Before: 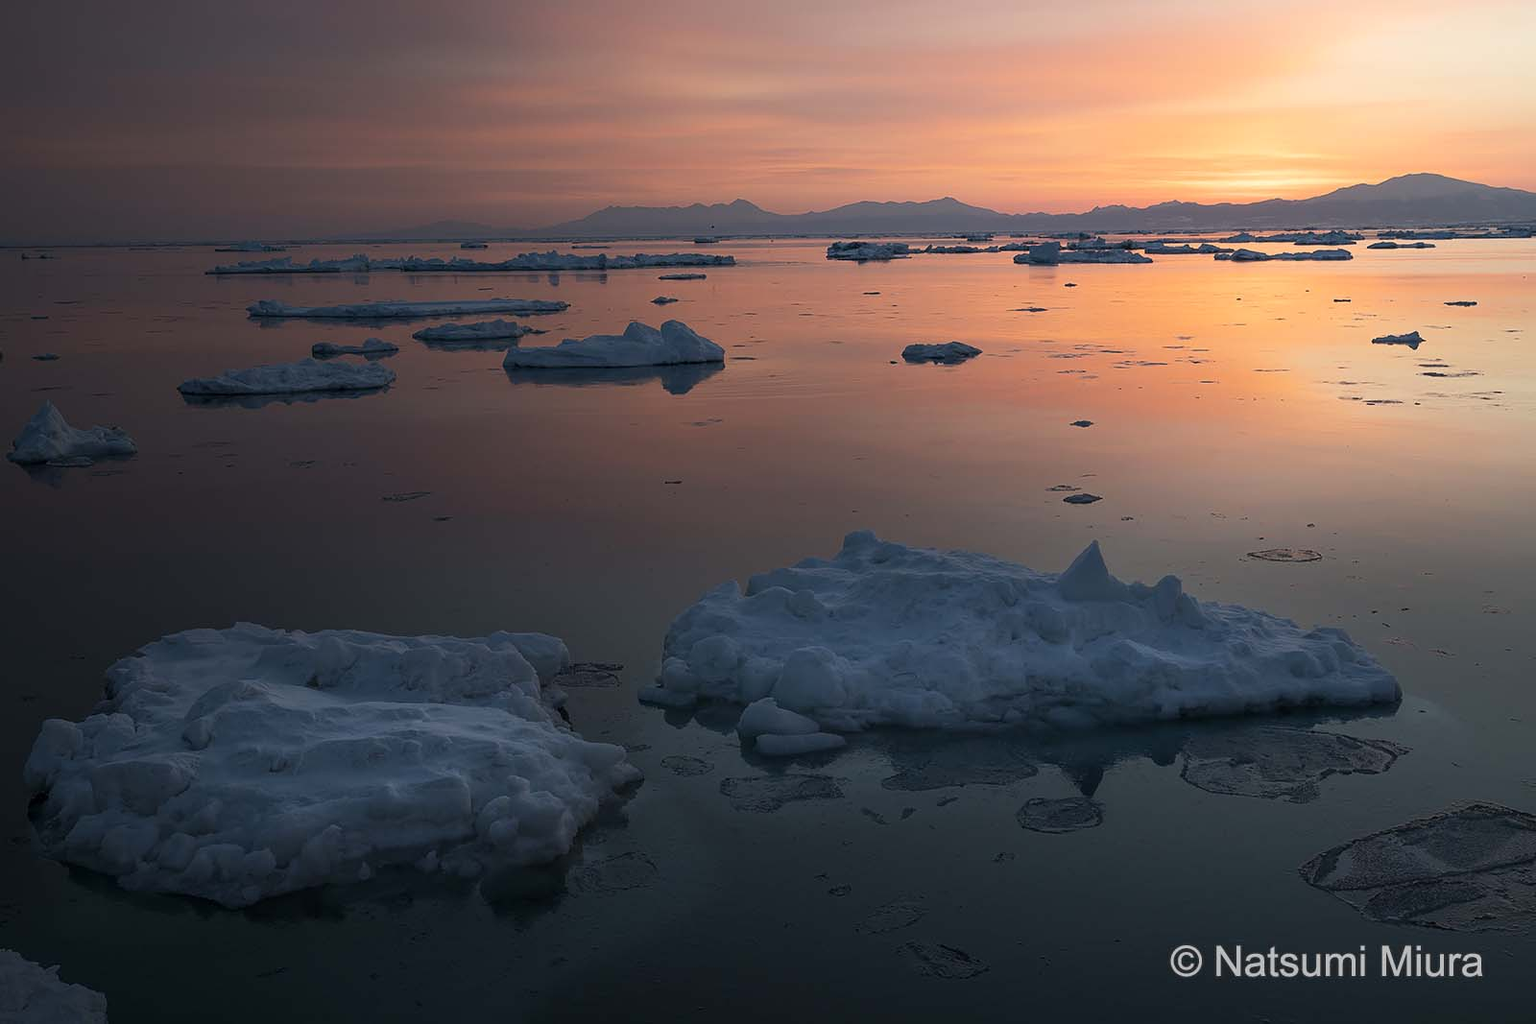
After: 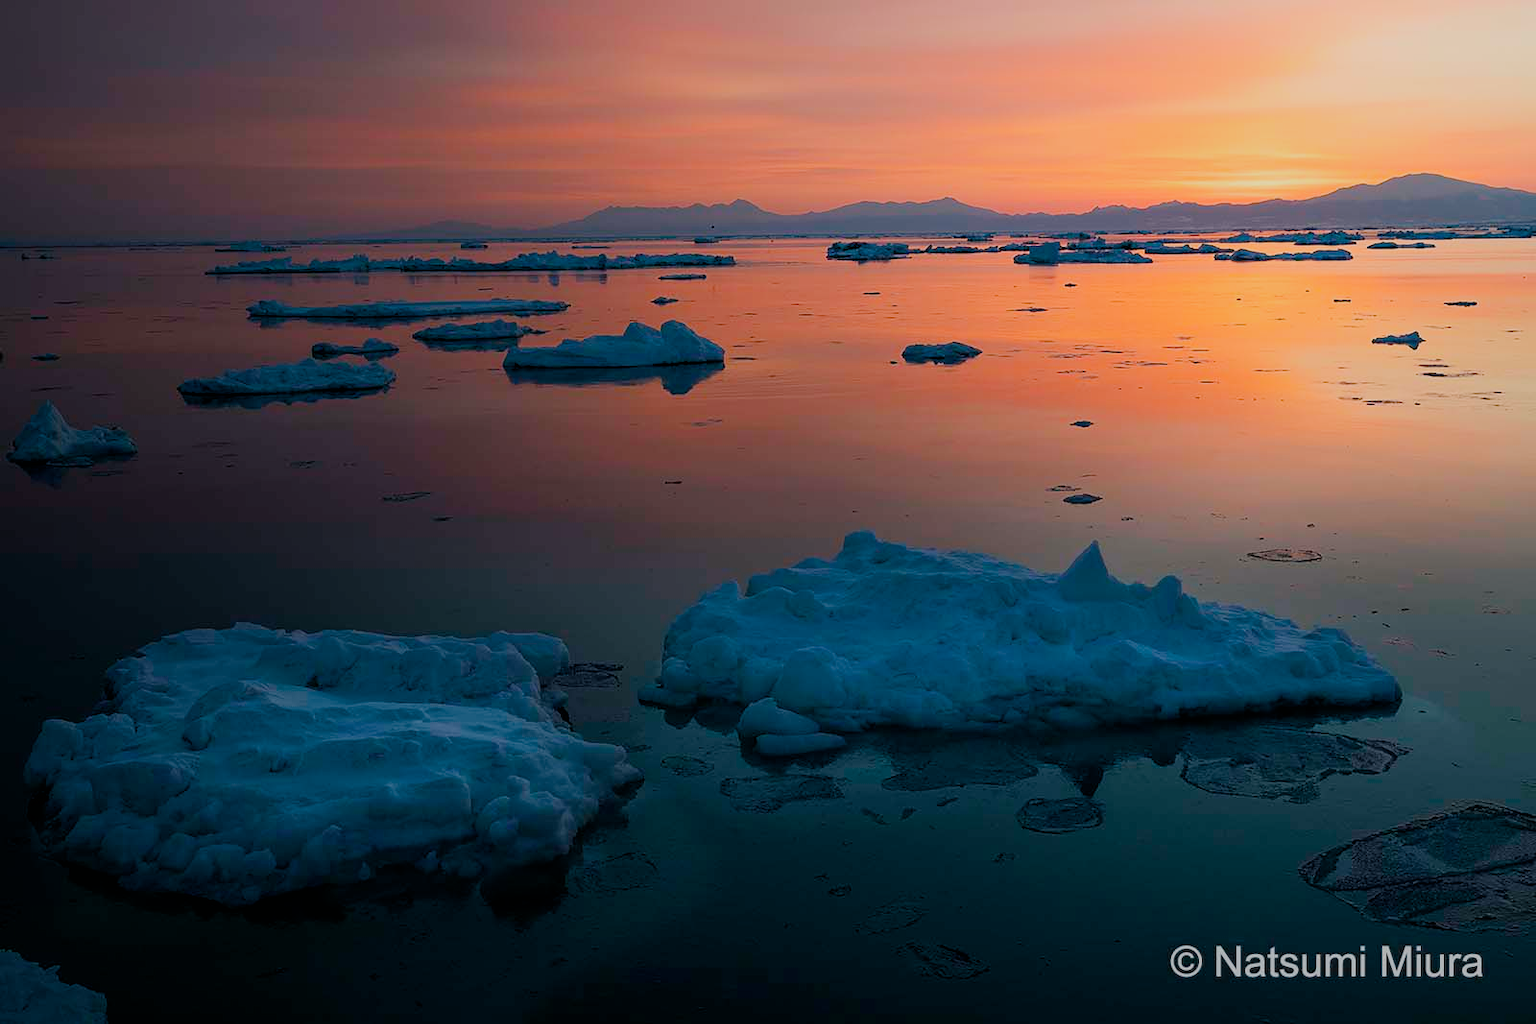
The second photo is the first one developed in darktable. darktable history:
filmic rgb: black relative exposure -8.02 EV, white relative exposure 4.02 EV, threshold 2.95 EV, hardness 4.1, enable highlight reconstruction true
color balance rgb: shadows lift › chroma 2.064%, shadows lift › hue 217.94°, linear chroma grading › shadows -8.401%, linear chroma grading › global chroma 9.993%, perceptual saturation grading › global saturation 34.695%, perceptual saturation grading › highlights -29.843%, perceptual saturation grading › shadows 34.823%, global vibrance 20%
